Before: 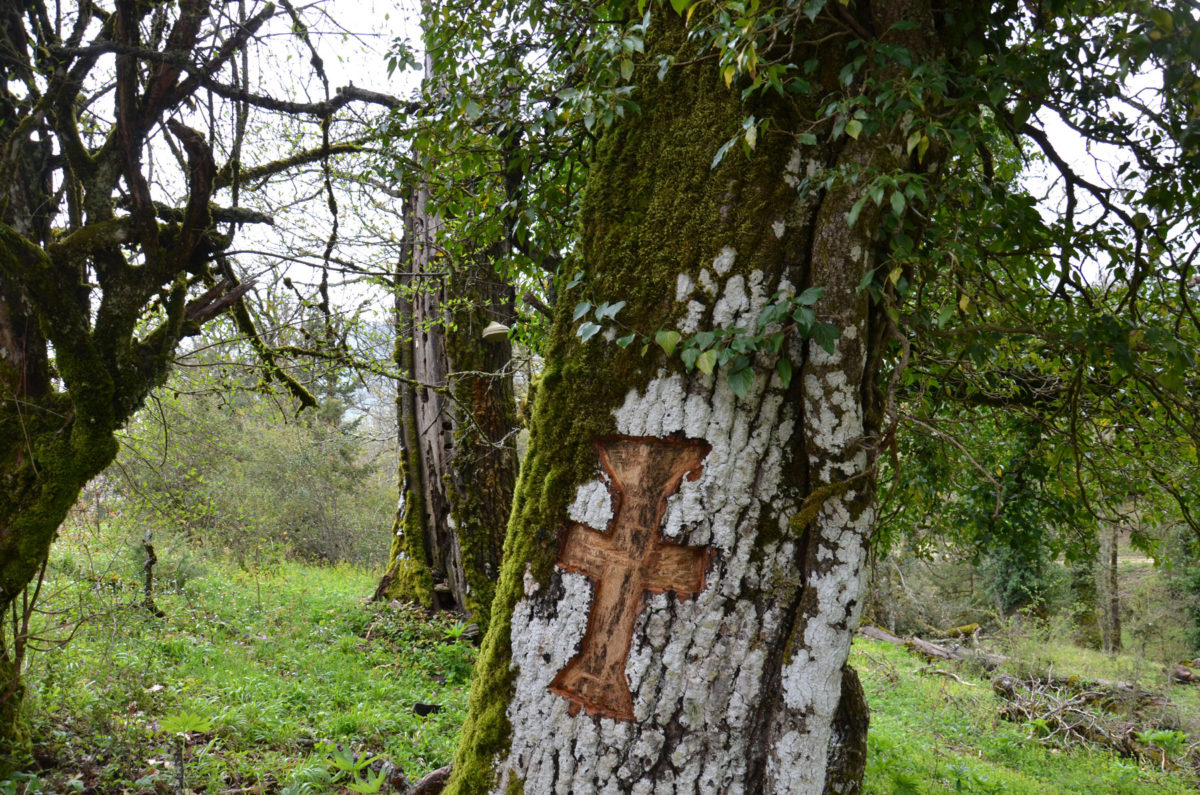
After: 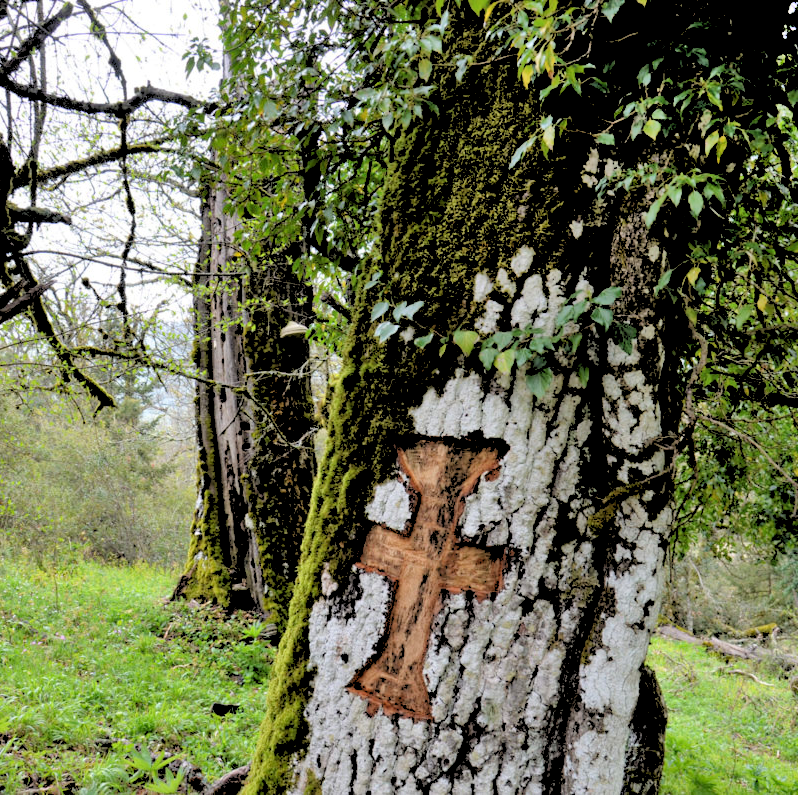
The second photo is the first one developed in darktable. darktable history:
crop: left 16.899%, right 16.556%
rgb levels: levels [[0.027, 0.429, 0.996], [0, 0.5, 1], [0, 0.5, 1]]
shadows and highlights: soften with gaussian
